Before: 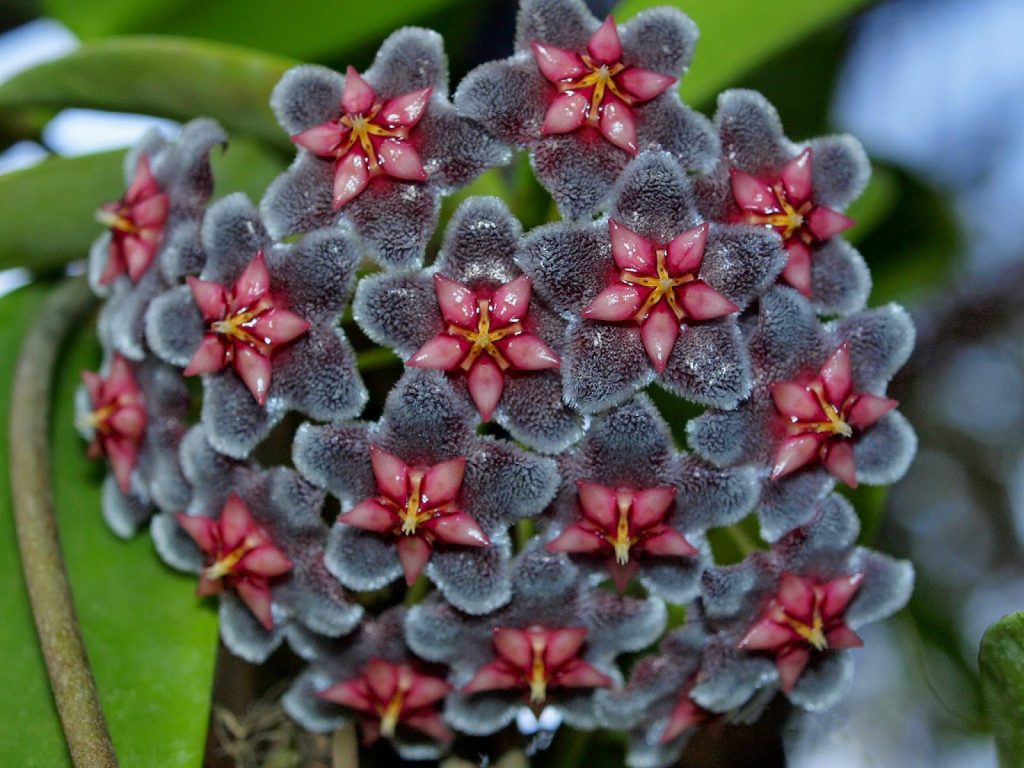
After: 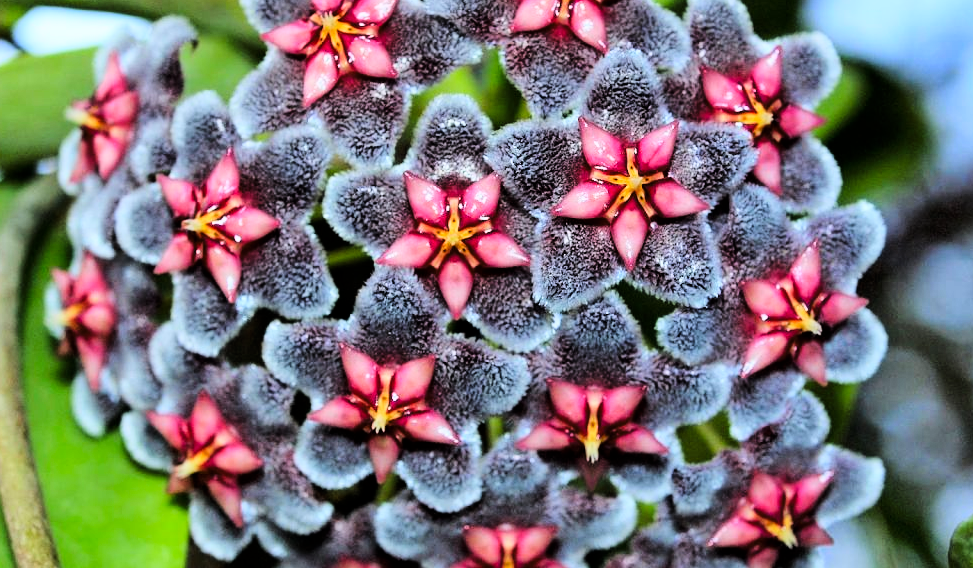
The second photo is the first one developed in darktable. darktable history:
tone curve: curves: ch0 [(0, 0) (0.004, 0) (0.133, 0.071) (0.325, 0.456) (0.832, 0.957) (1, 1)], color space Lab, linked channels, preserve colors none
white balance: red 0.988, blue 1.017
crop and rotate: left 2.991%, top 13.302%, right 1.981%, bottom 12.636%
